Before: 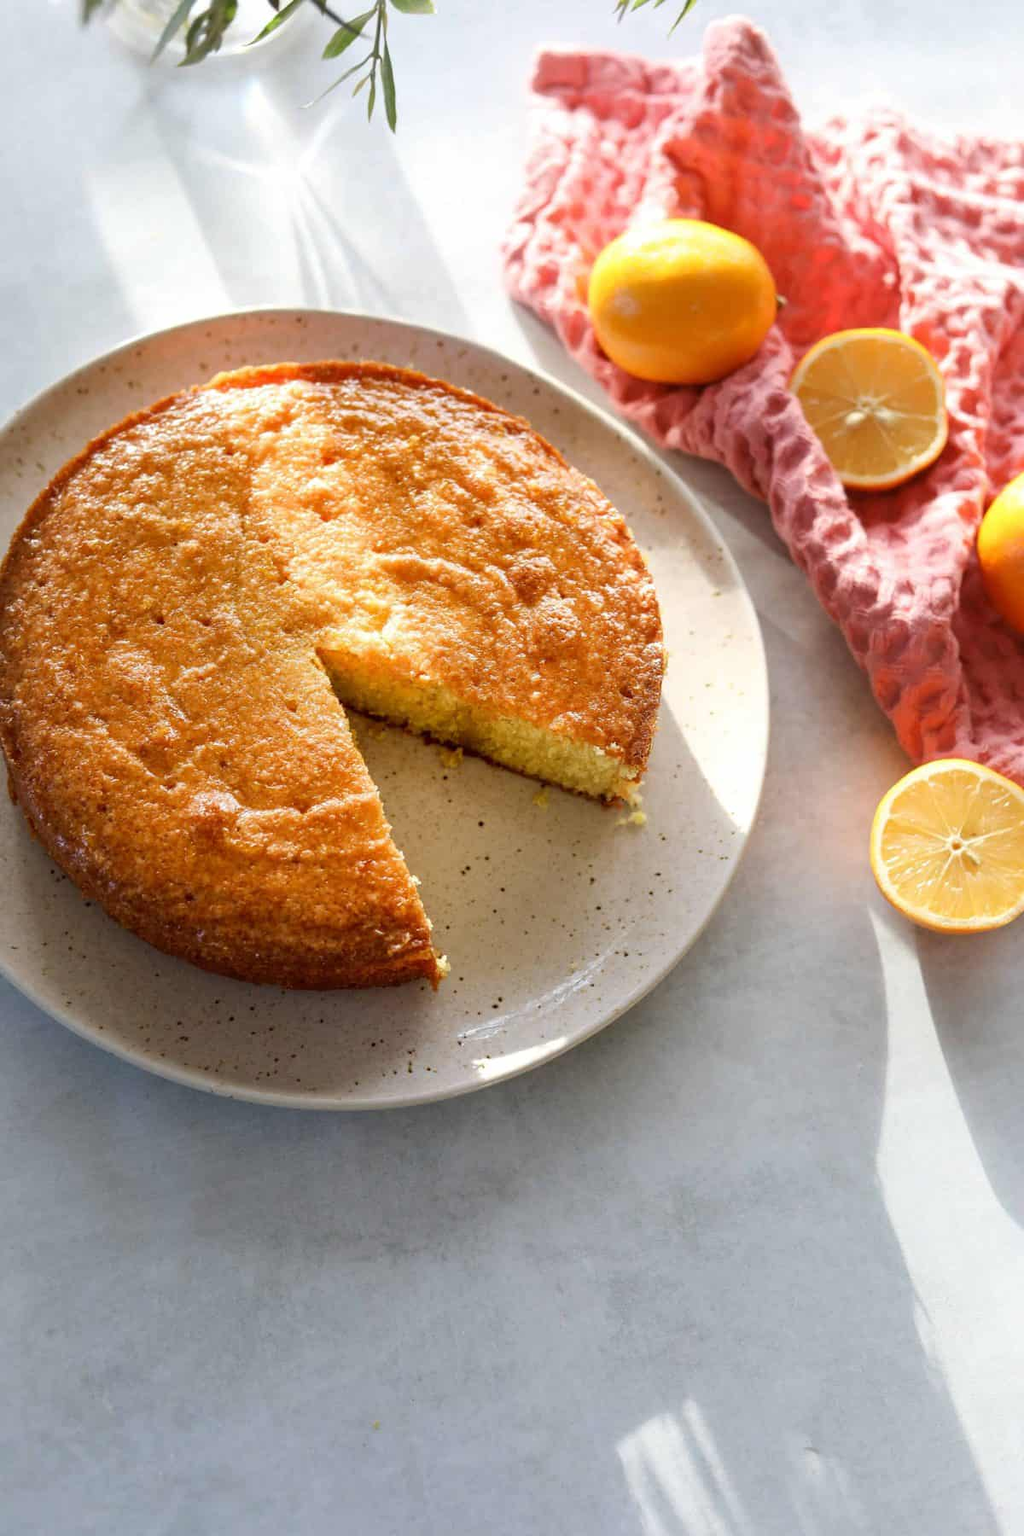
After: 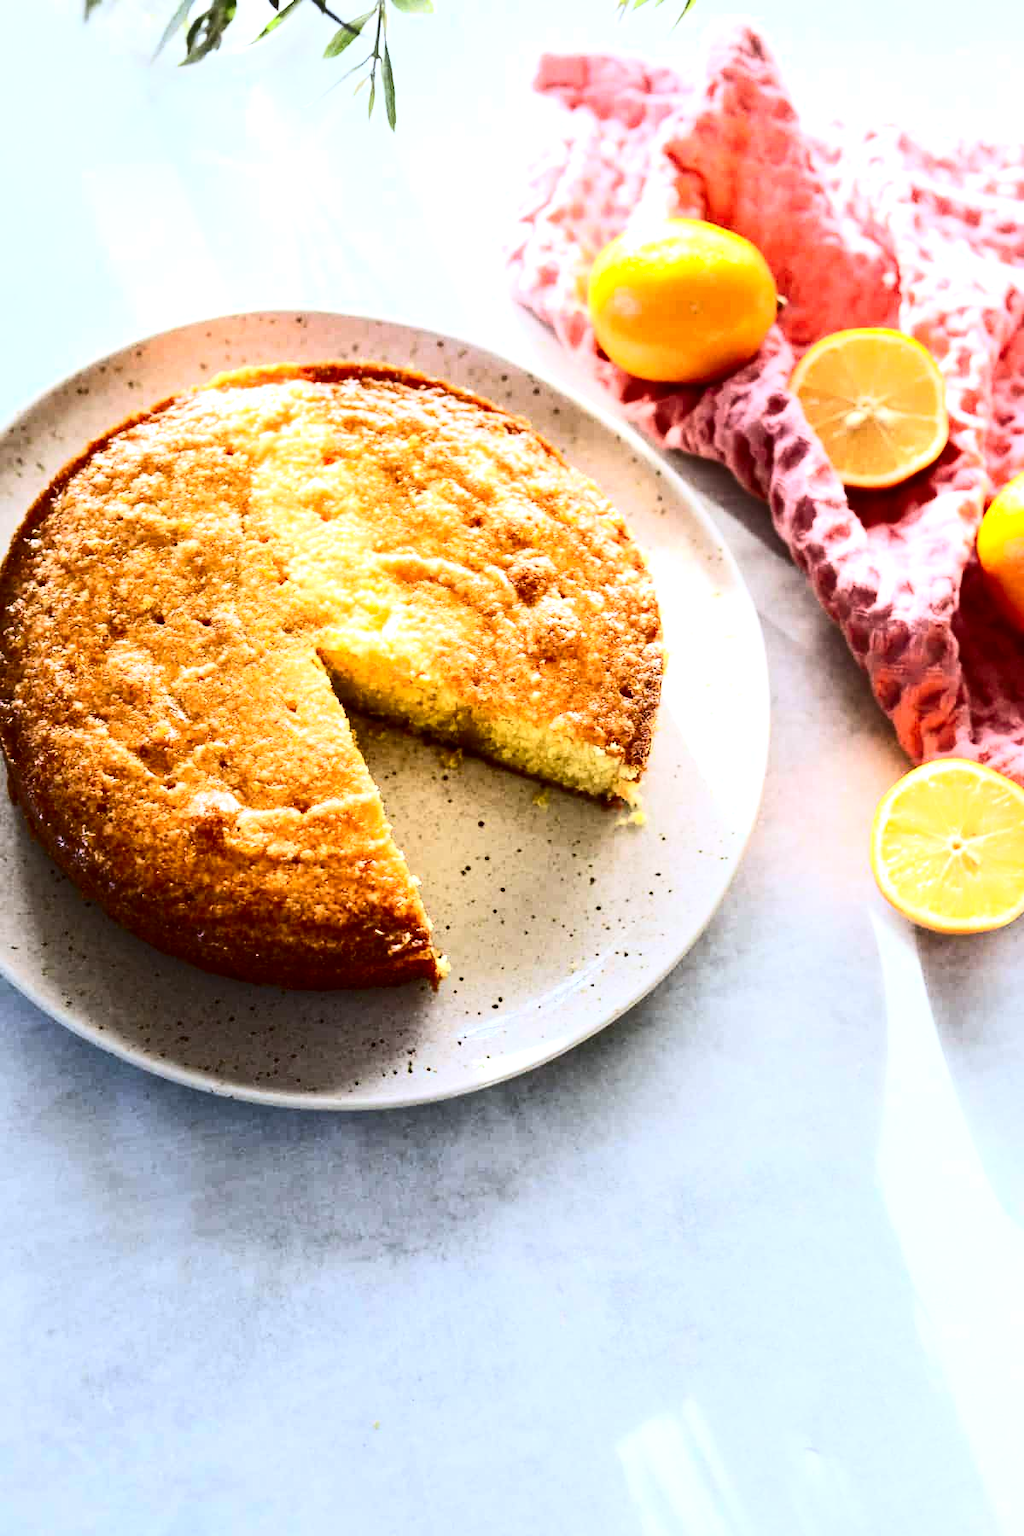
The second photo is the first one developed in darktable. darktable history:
tone equalizer: -8 EV -0.75 EV, -7 EV -0.7 EV, -6 EV -0.6 EV, -5 EV -0.4 EV, -3 EV 0.4 EV, -2 EV 0.6 EV, -1 EV 0.7 EV, +0 EV 0.75 EV, edges refinement/feathering 500, mask exposure compensation -1.57 EV, preserve details no
white balance: red 0.954, blue 1.079
contrast brightness saturation: contrast 0.4, brightness 0.1, saturation 0.21
